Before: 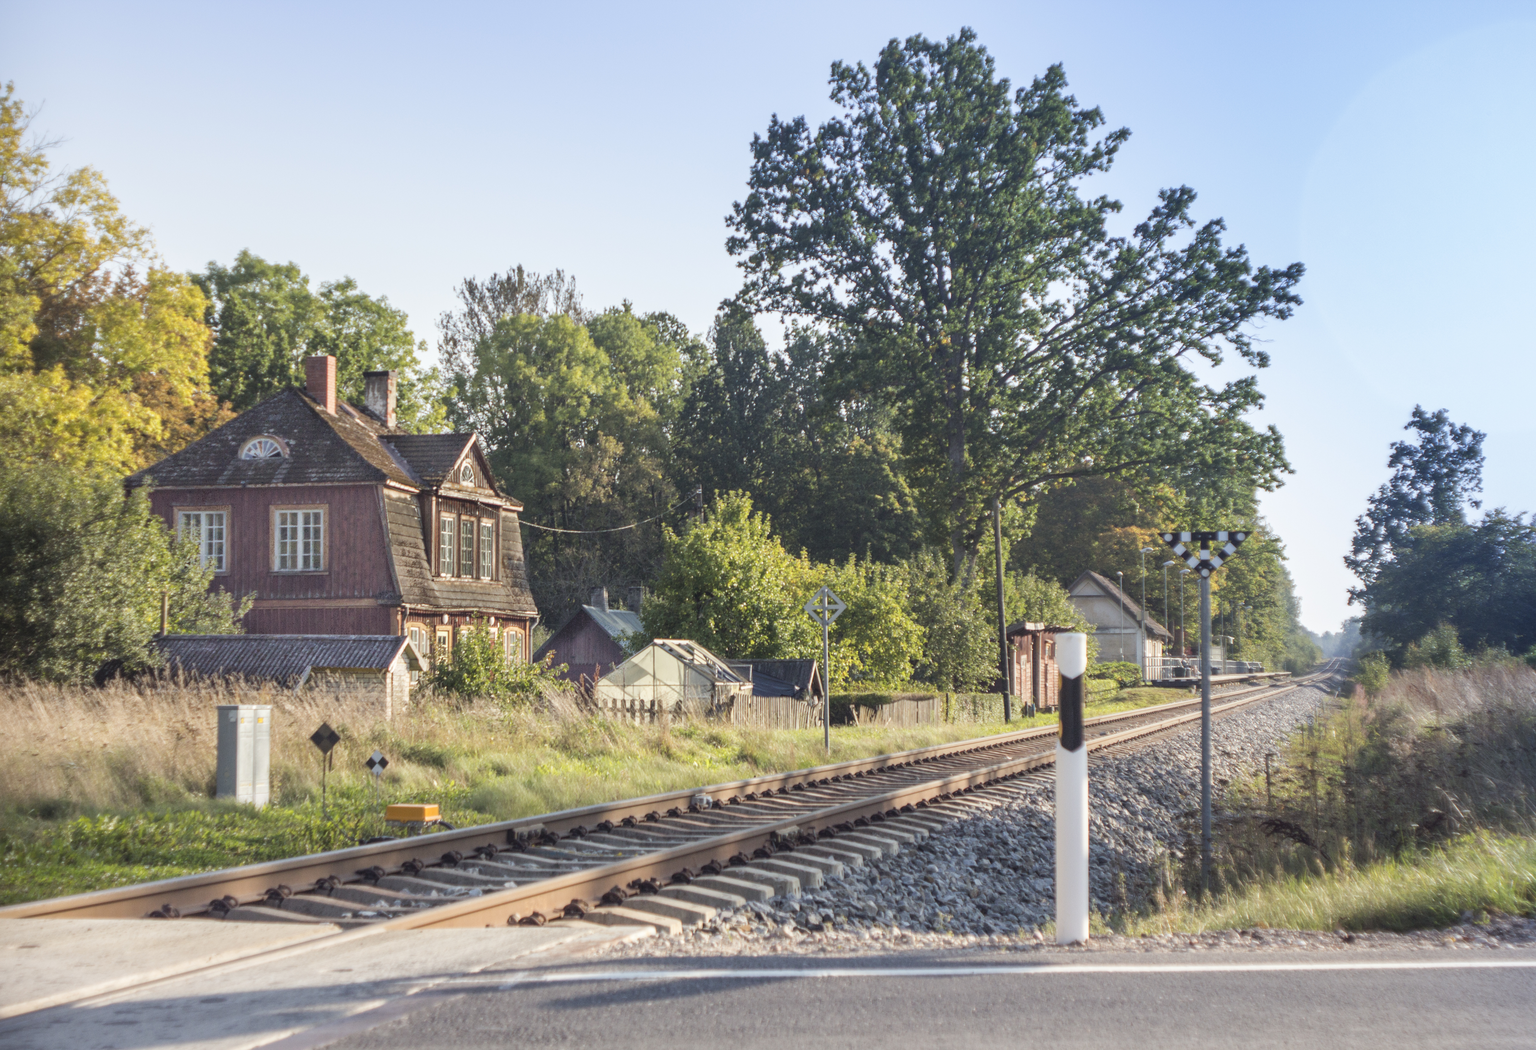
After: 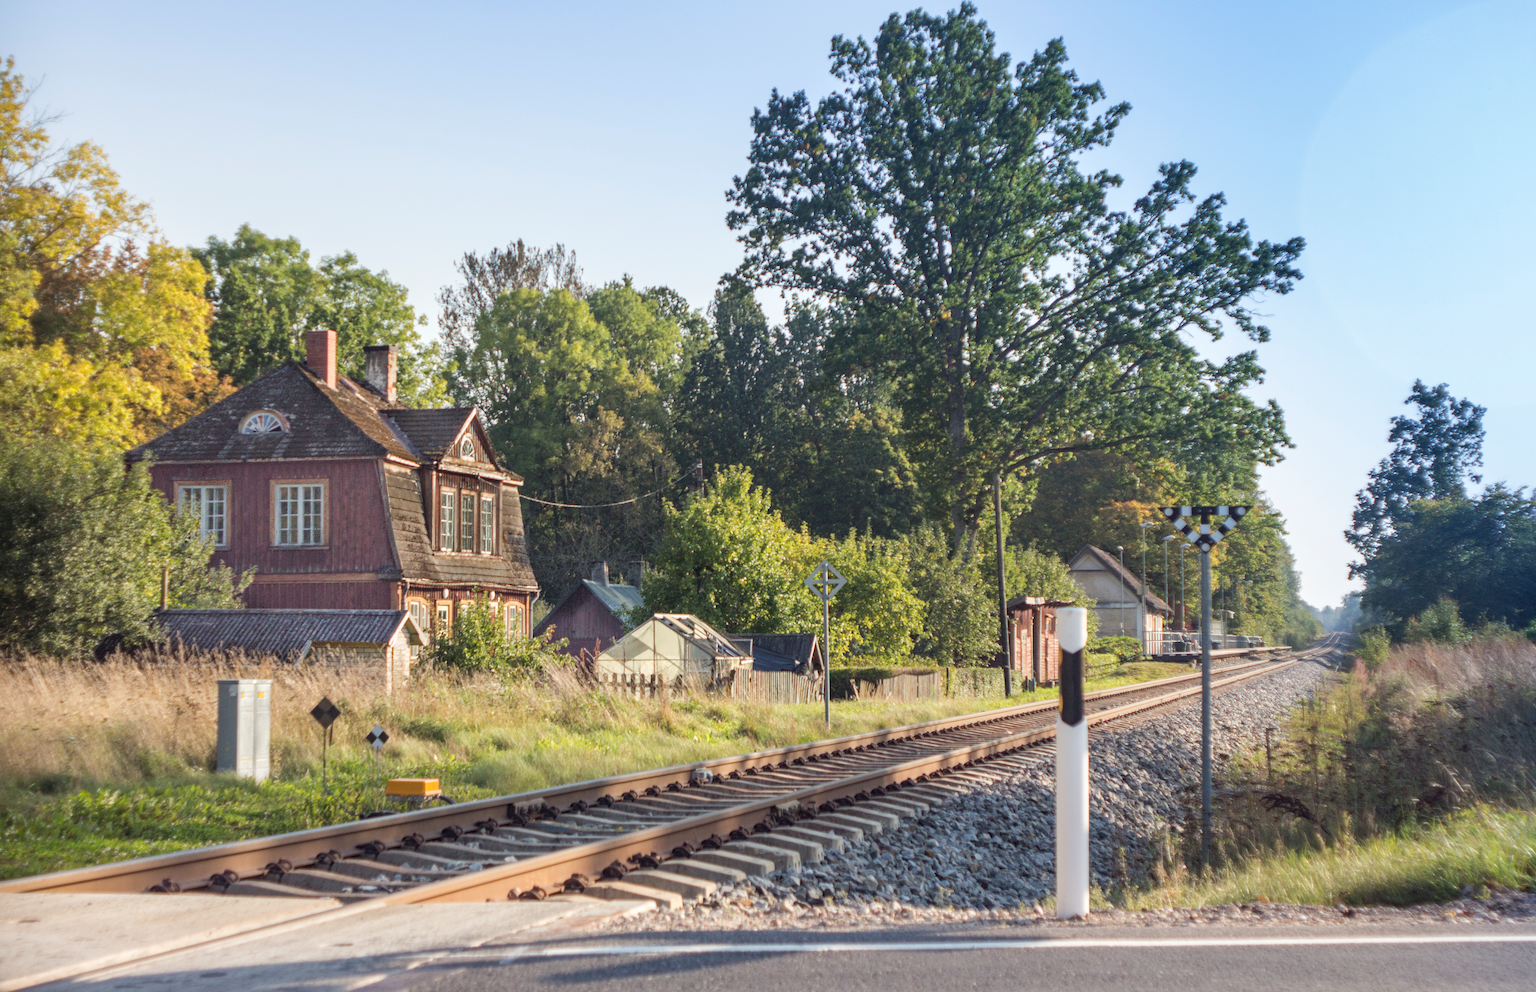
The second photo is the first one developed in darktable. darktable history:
tone equalizer: on, module defaults
crop and rotate: top 2.479%, bottom 3.018%
haze removal: compatibility mode true, adaptive false
